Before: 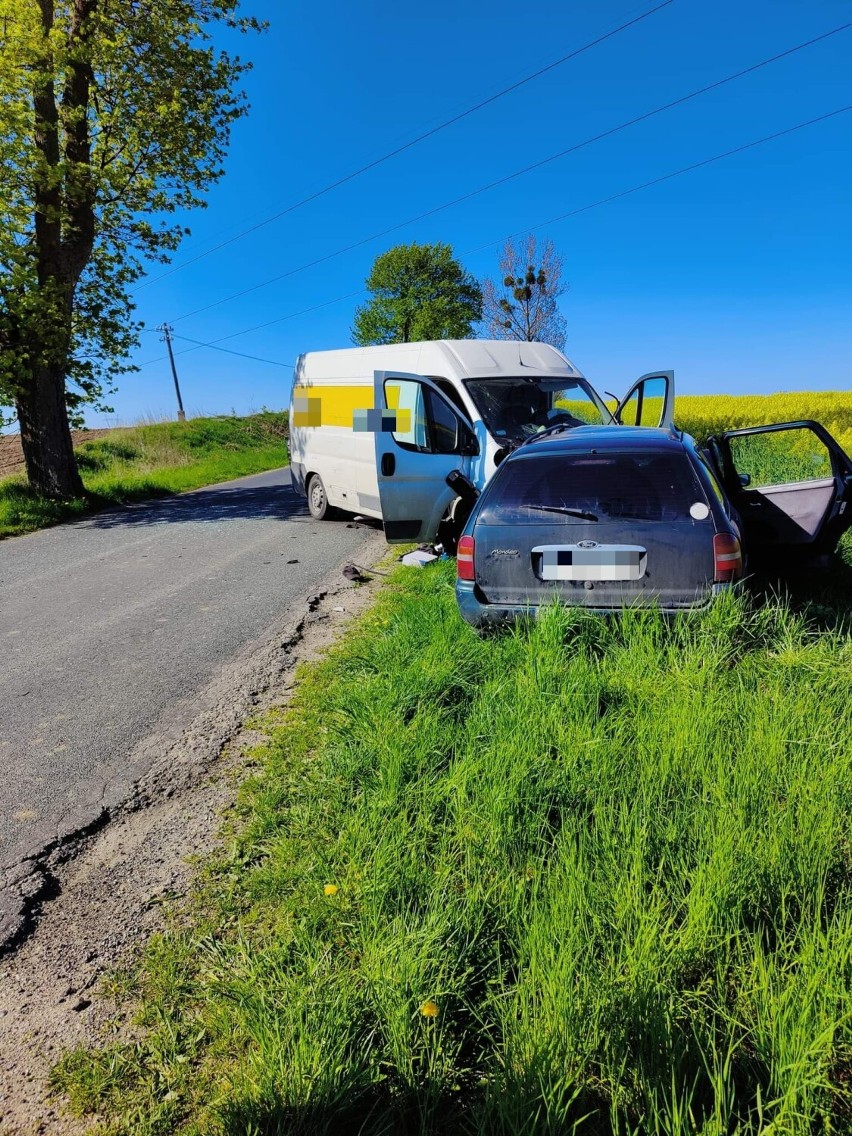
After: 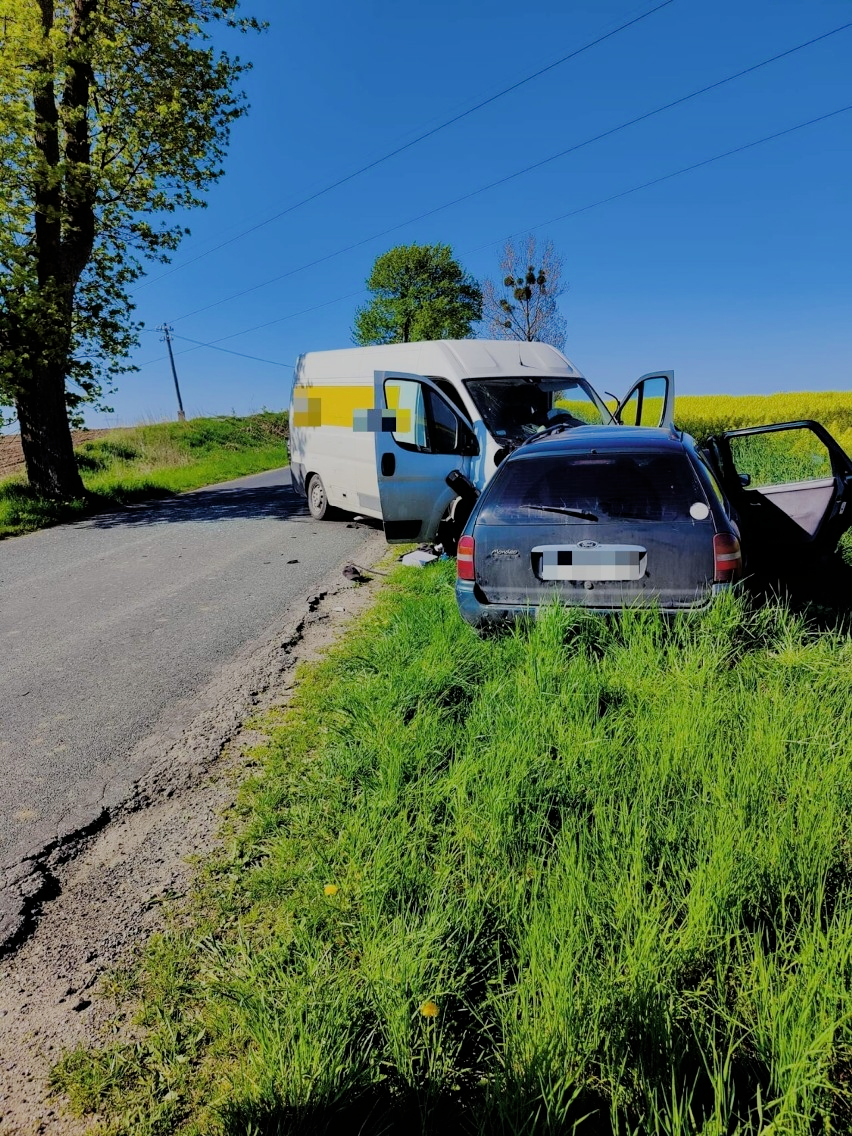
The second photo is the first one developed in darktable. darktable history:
filmic rgb: black relative exposure -7.12 EV, white relative exposure 5.34 EV, hardness 3.02
